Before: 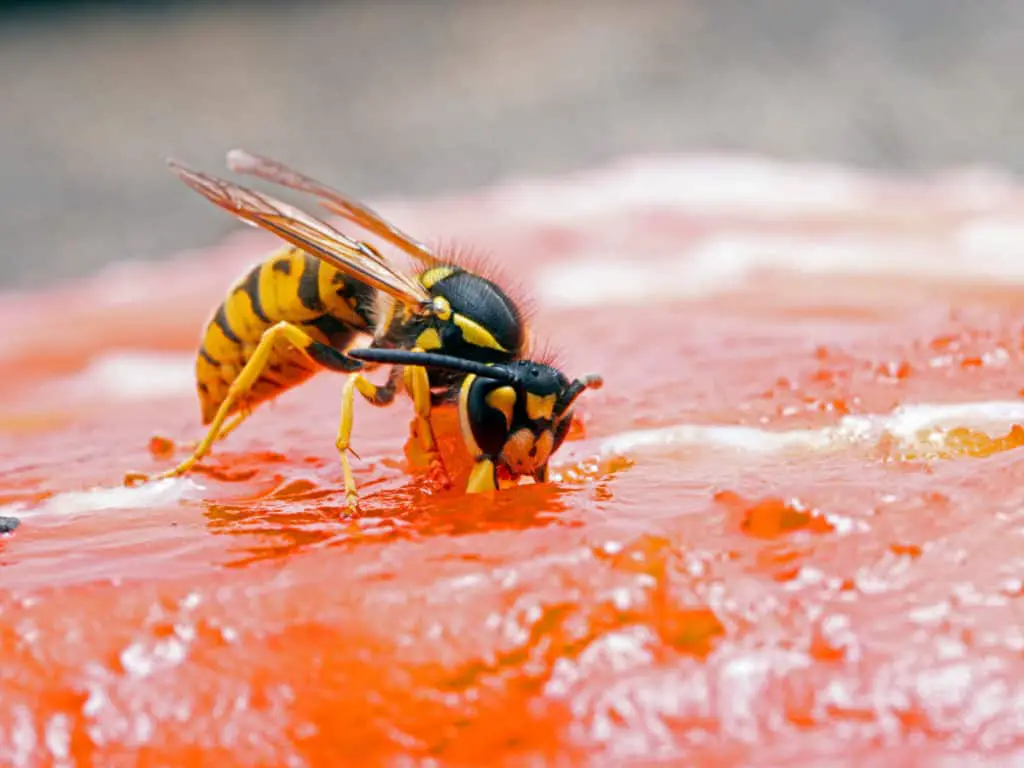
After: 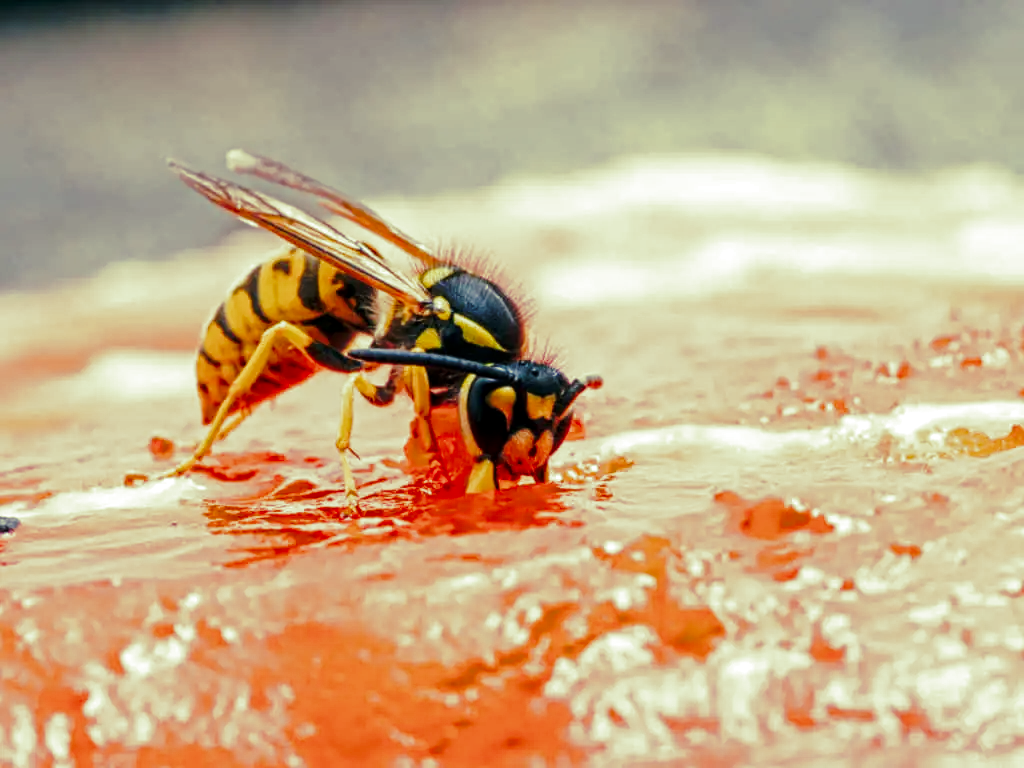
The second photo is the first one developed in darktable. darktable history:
split-toning: shadows › hue 290.82°, shadows › saturation 0.34, highlights › saturation 0.38, balance 0, compress 50%
local contrast: on, module defaults
color balance: contrast -0.5%
base curve: curves: ch0 [(0, 0) (0.073, 0.04) (0.157, 0.139) (0.492, 0.492) (0.758, 0.758) (1, 1)], preserve colors none
